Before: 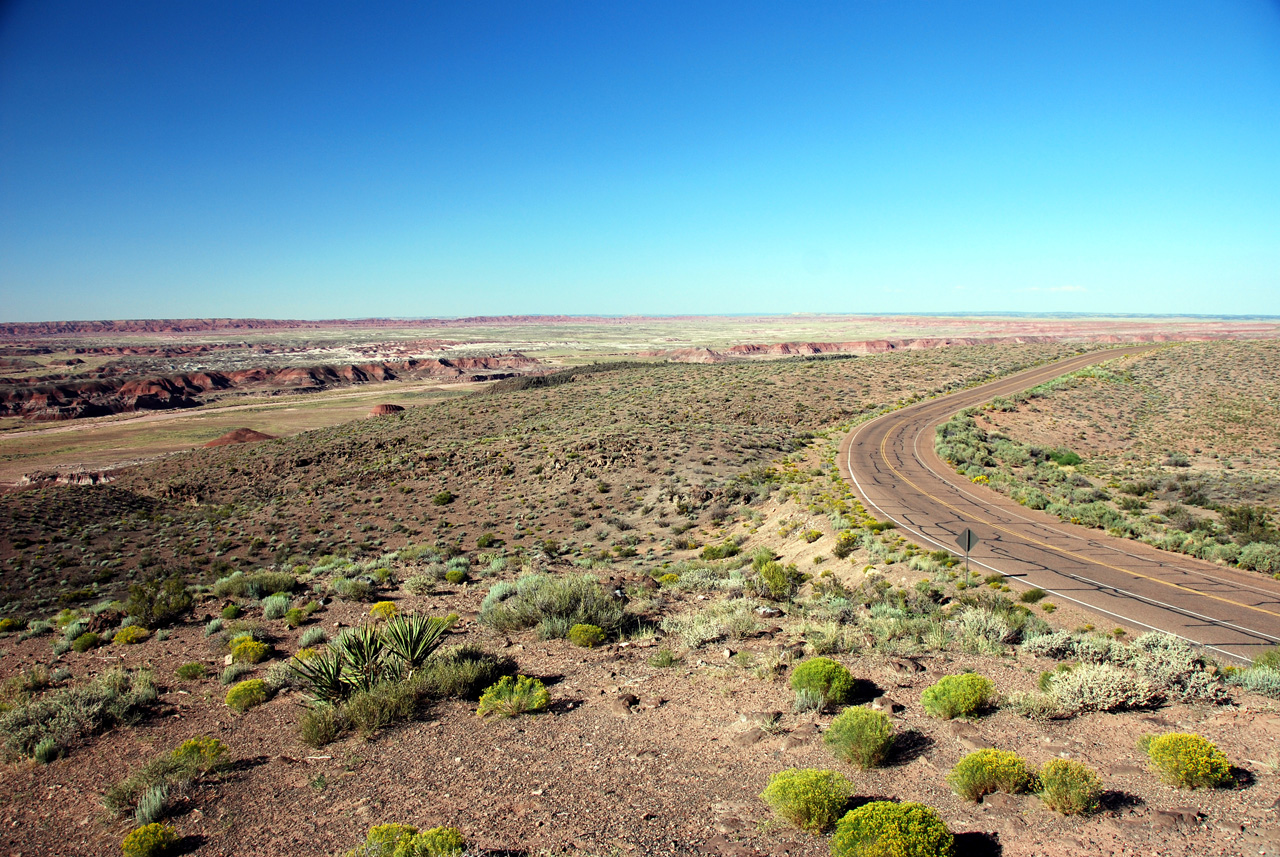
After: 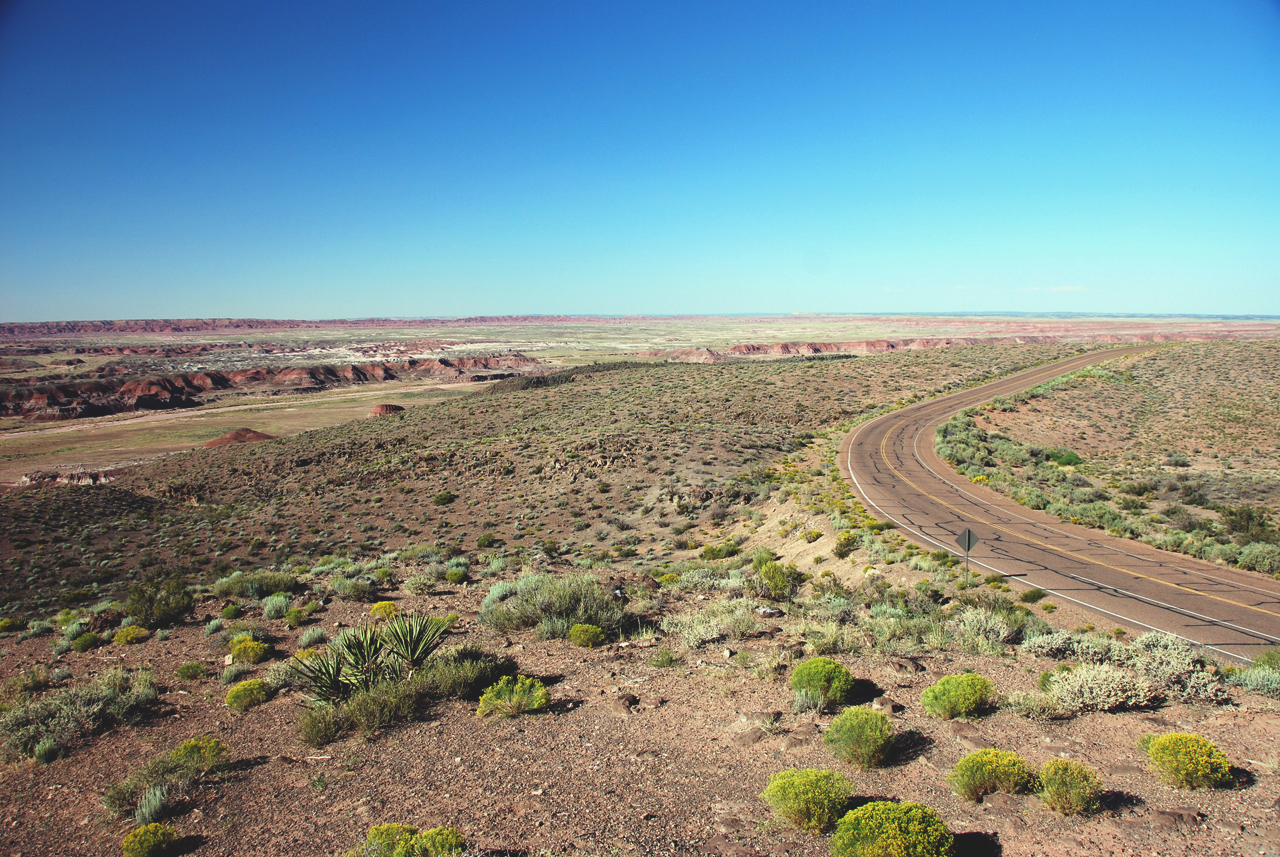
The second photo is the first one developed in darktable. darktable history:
exposure: black level correction -0.015, exposure -0.134 EV, compensate highlight preservation false
